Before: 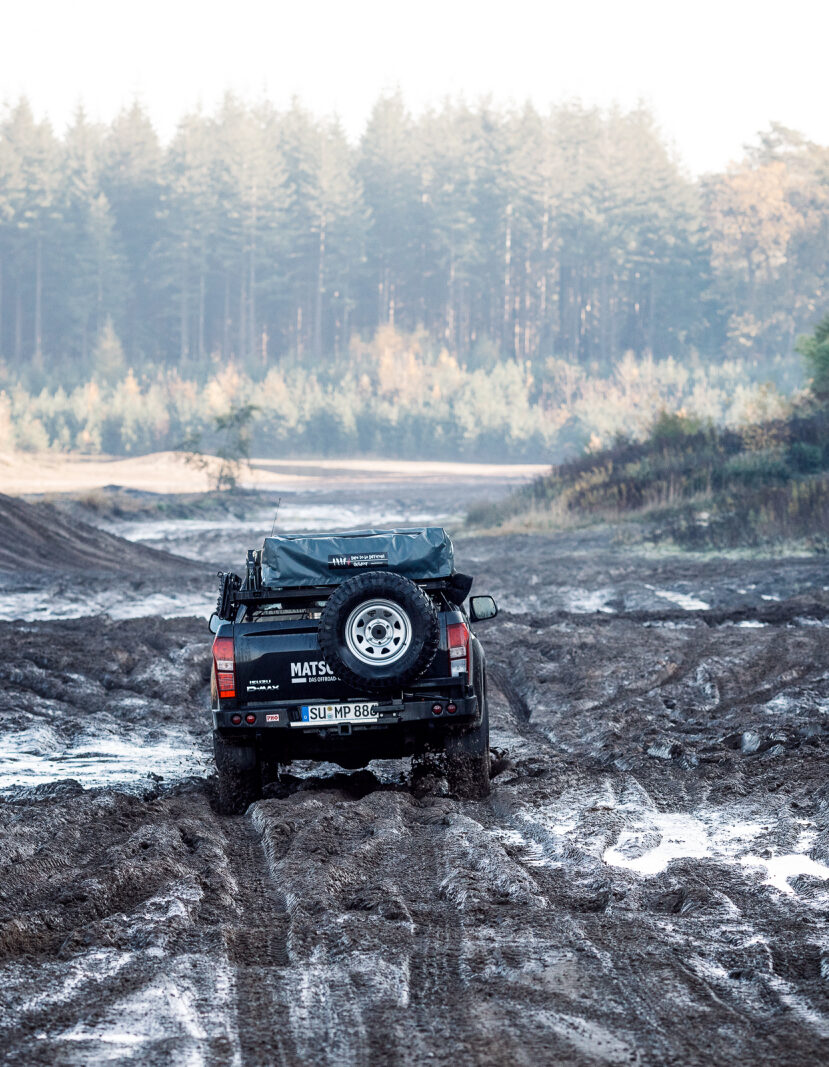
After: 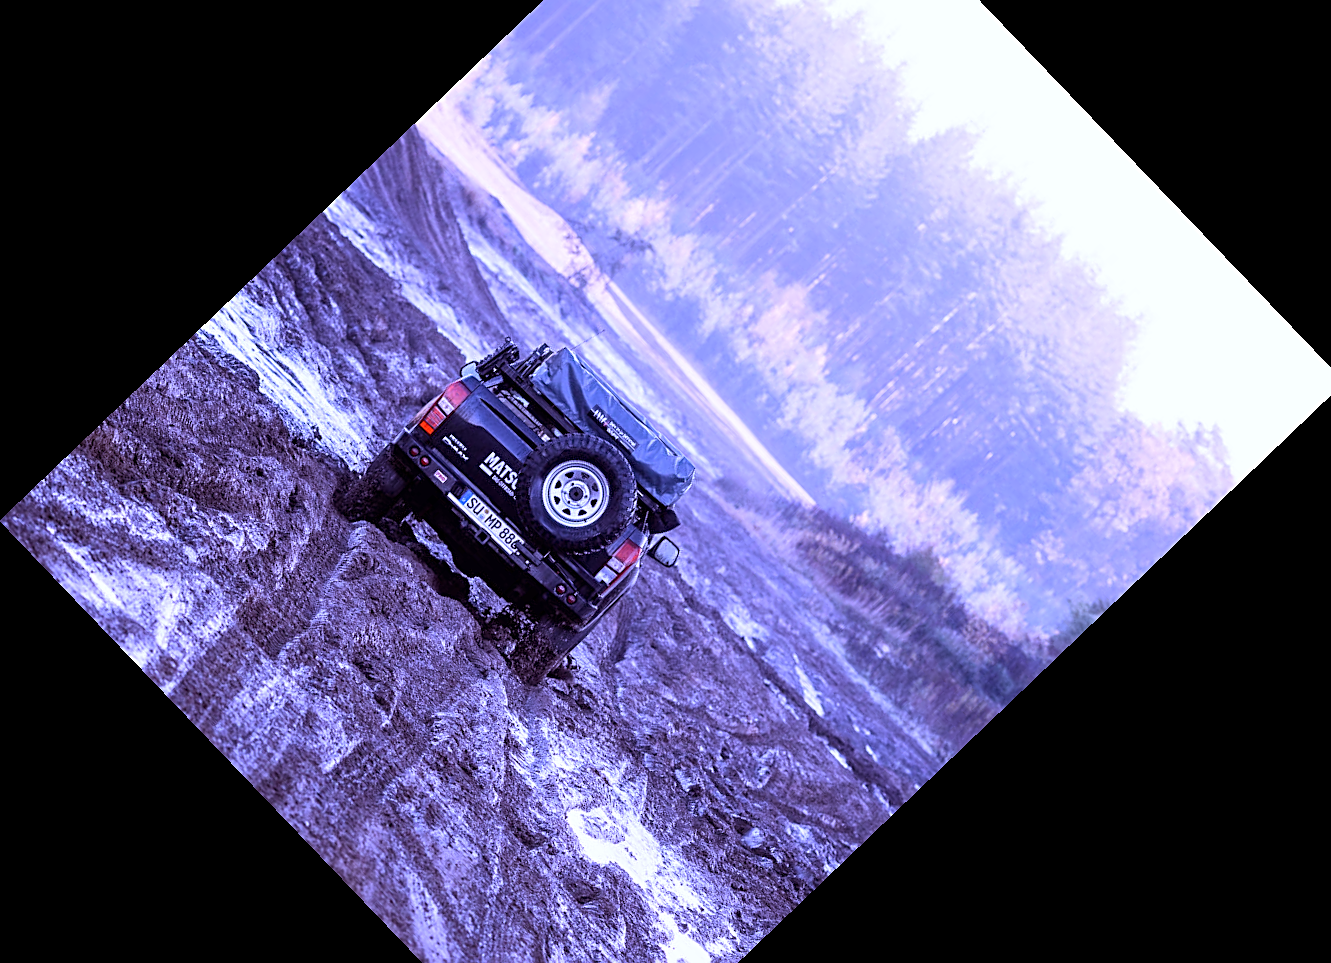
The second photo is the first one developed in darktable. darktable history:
sharpen: on, module defaults
rgb levels: mode RGB, independent channels, levels [[0, 0.474, 1], [0, 0.5, 1], [0, 0.5, 1]]
white balance: red 0.98, blue 1.61
crop and rotate: angle -46.26°, top 16.234%, right 0.912%, bottom 11.704%
